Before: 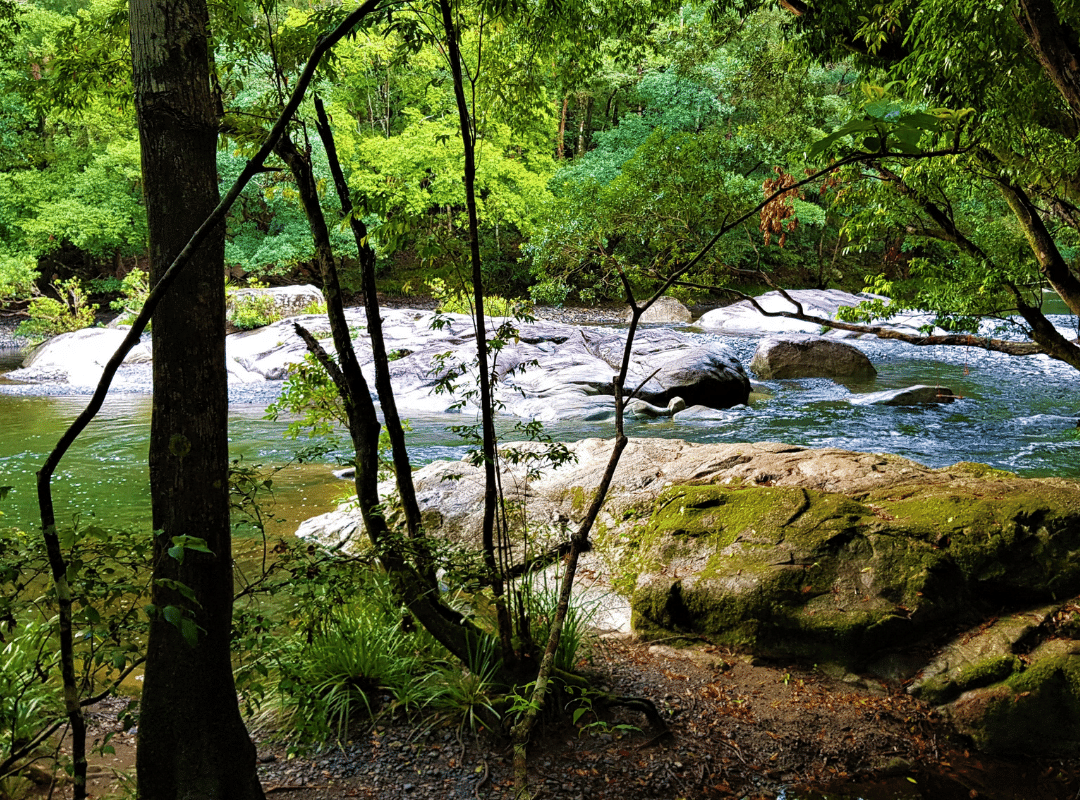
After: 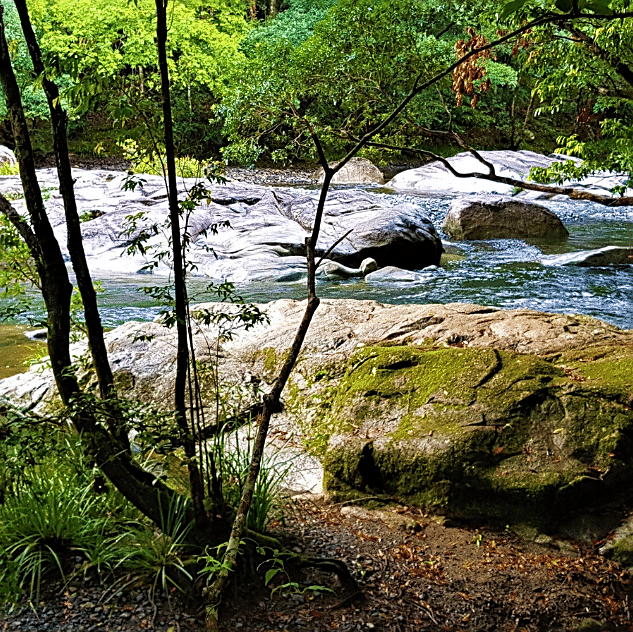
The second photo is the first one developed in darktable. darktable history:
crop and rotate: left 28.597%, top 17.468%, right 12.755%, bottom 3.499%
sharpen: on, module defaults
